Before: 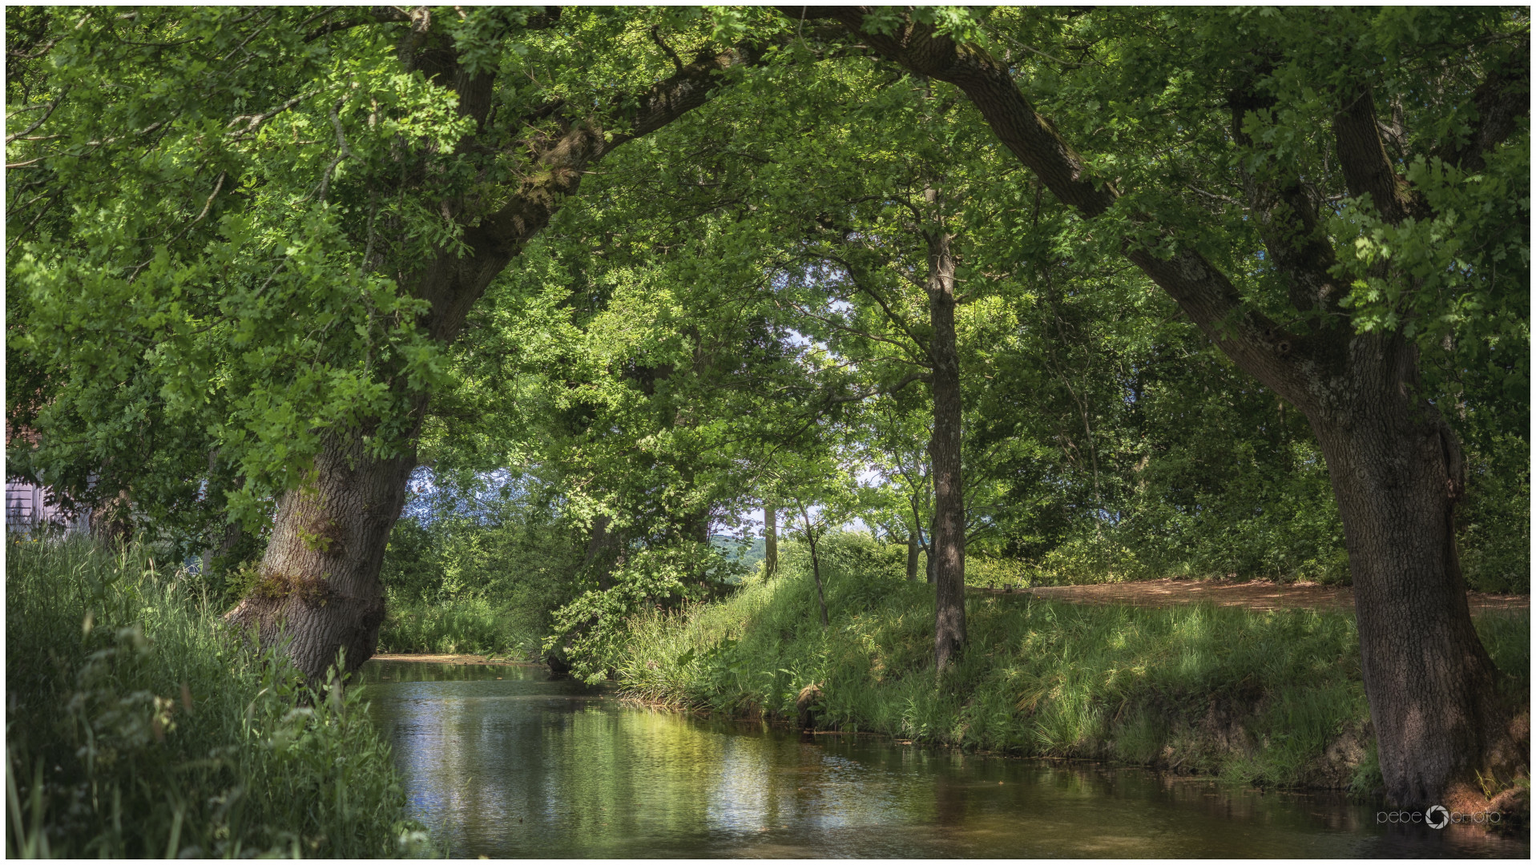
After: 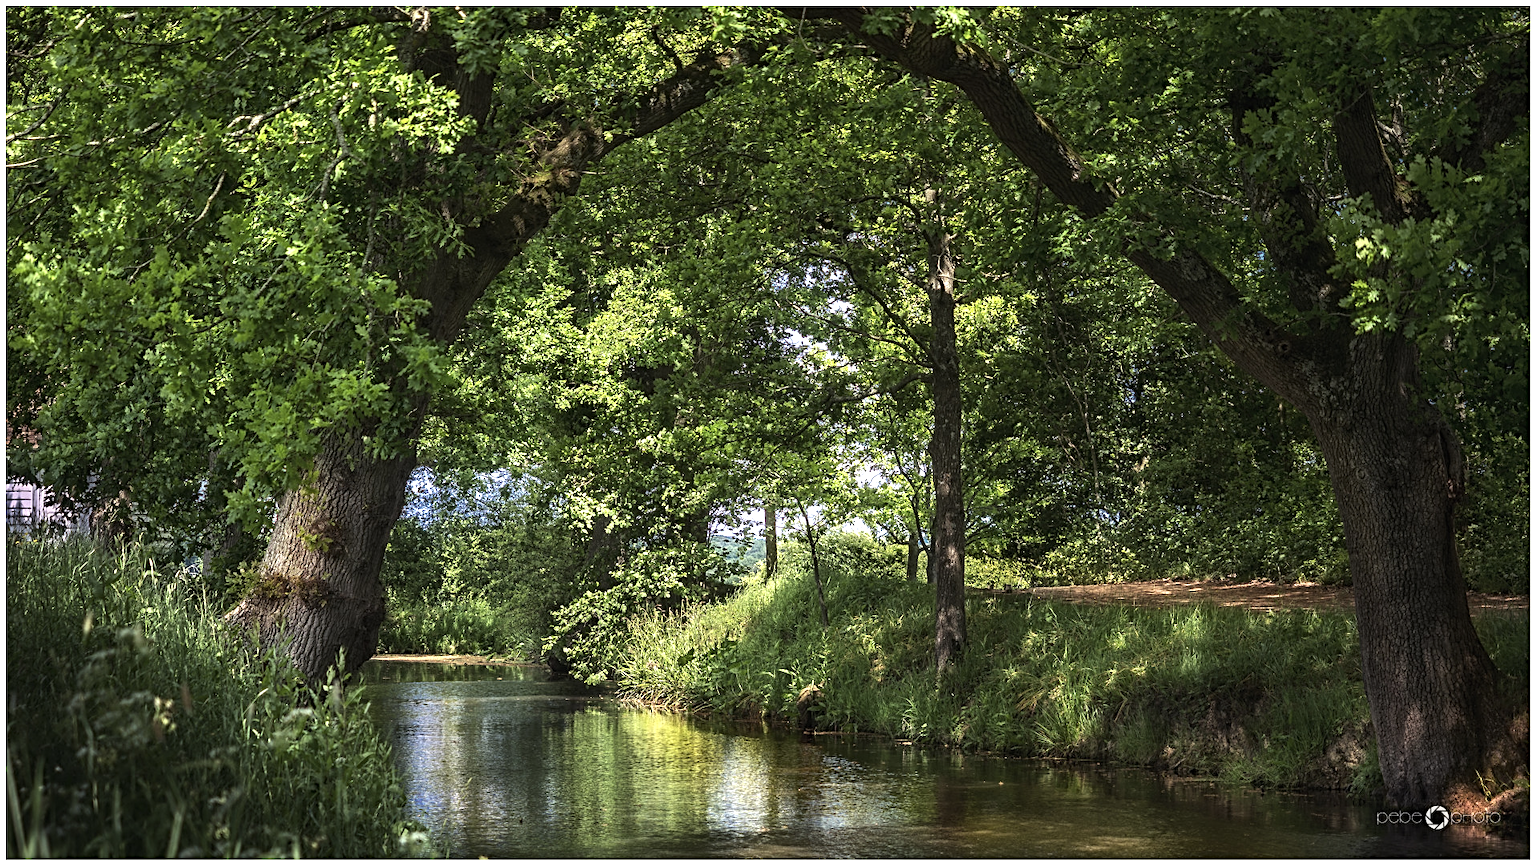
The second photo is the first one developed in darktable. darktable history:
sharpen: radius 3.119
tone equalizer: -8 EV -0.75 EV, -7 EV -0.7 EV, -6 EV -0.6 EV, -5 EV -0.4 EV, -3 EV 0.4 EV, -2 EV 0.6 EV, -1 EV 0.7 EV, +0 EV 0.75 EV, edges refinement/feathering 500, mask exposure compensation -1.57 EV, preserve details no
